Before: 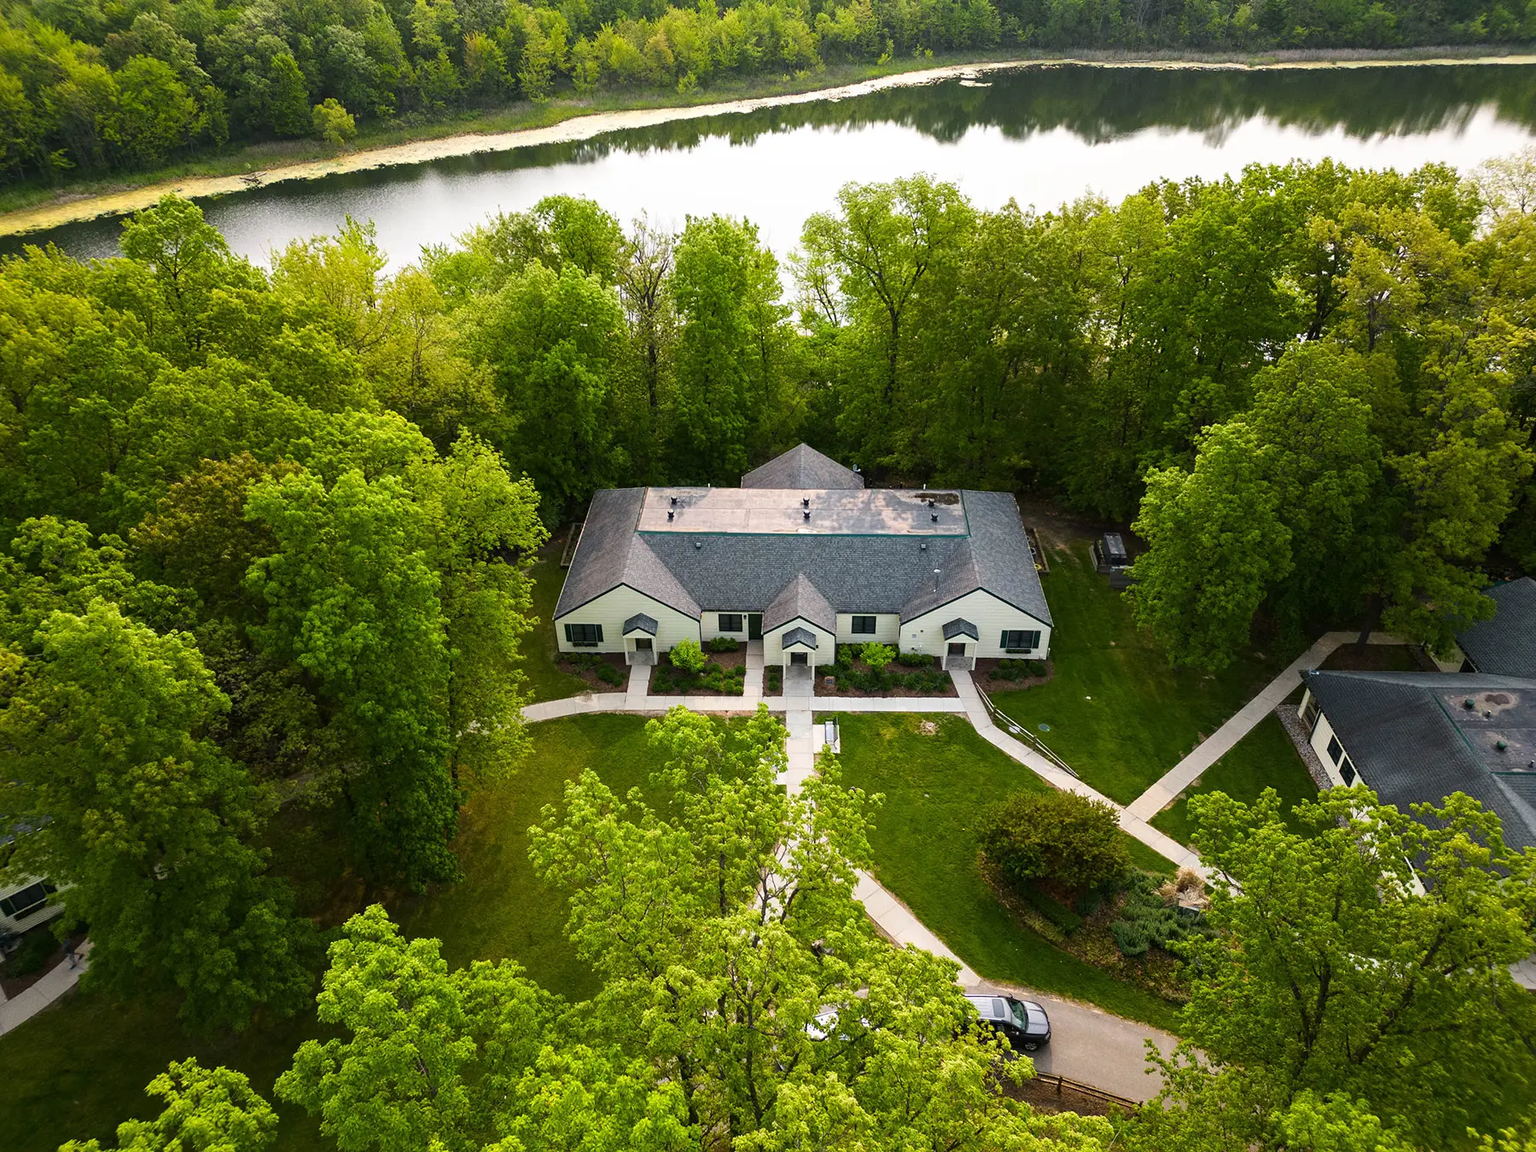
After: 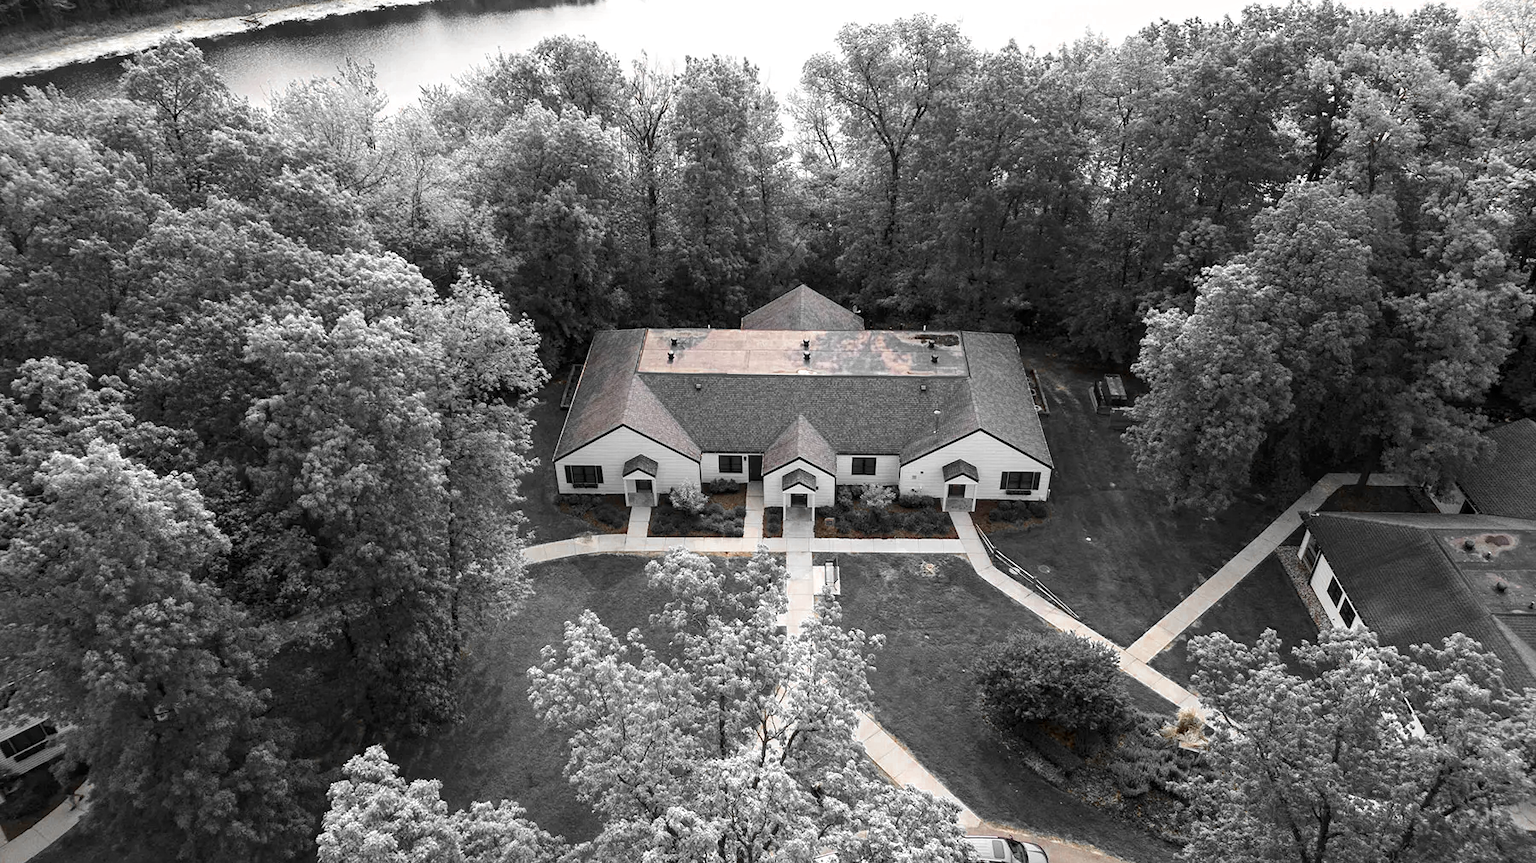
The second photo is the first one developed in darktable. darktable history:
color zones: curves: ch0 [(0, 0.497) (0.096, 0.361) (0.221, 0.538) (0.429, 0.5) (0.571, 0.5) (0.714, 0.5) (0.857, 0.5) (1, 0.497)]; ch1 [(0, 0.5) (0.143, 0.5) (0.257, -0.002) (0.429, 0.04) (0.571, -0.001) (0.714, -0.015) (0.857, 0.024) (1, 0.5)]
shadows and highlights: shadows 29.61, highlights -30.47, low approximation 0.01, soften with gaussian
crop: top 13.819%, bottom 11.169%
local contrast: highlights 100%, shadows 100%, detail 120%, midtone range 0.2
